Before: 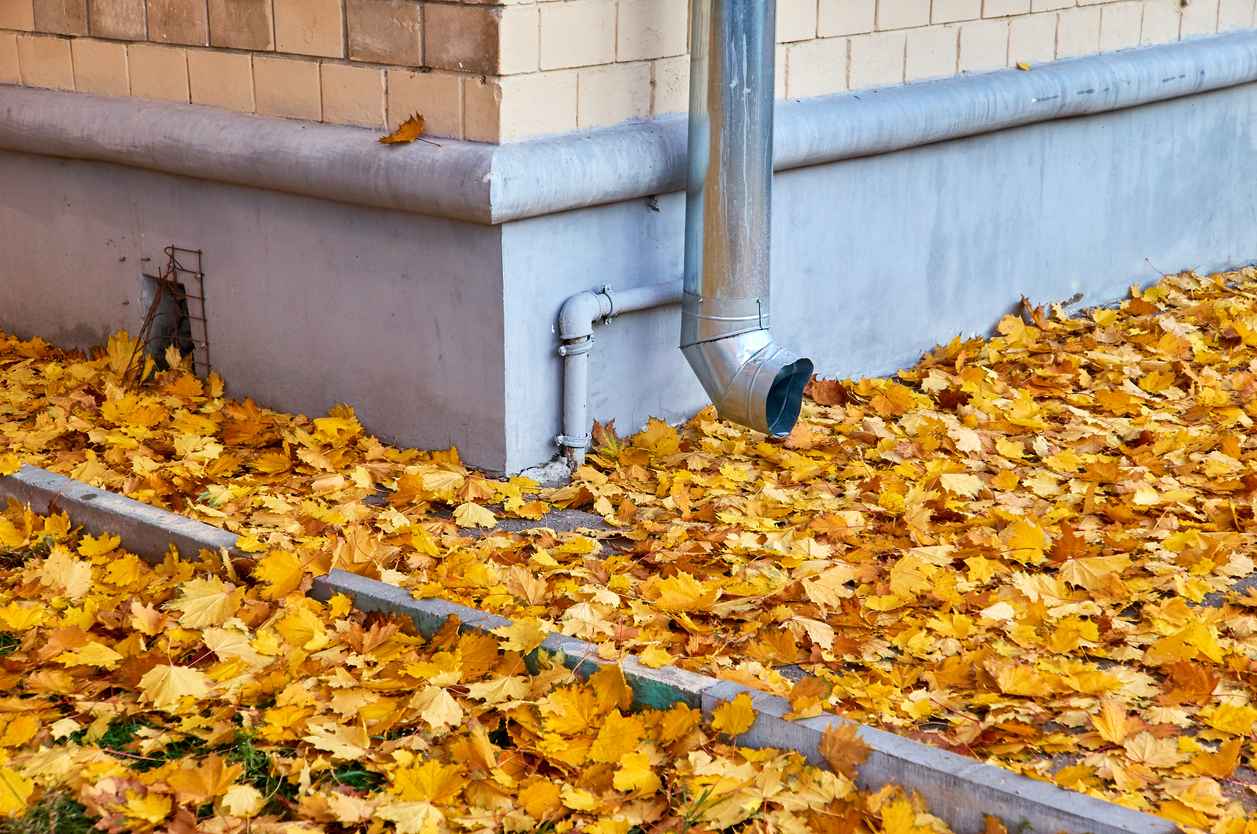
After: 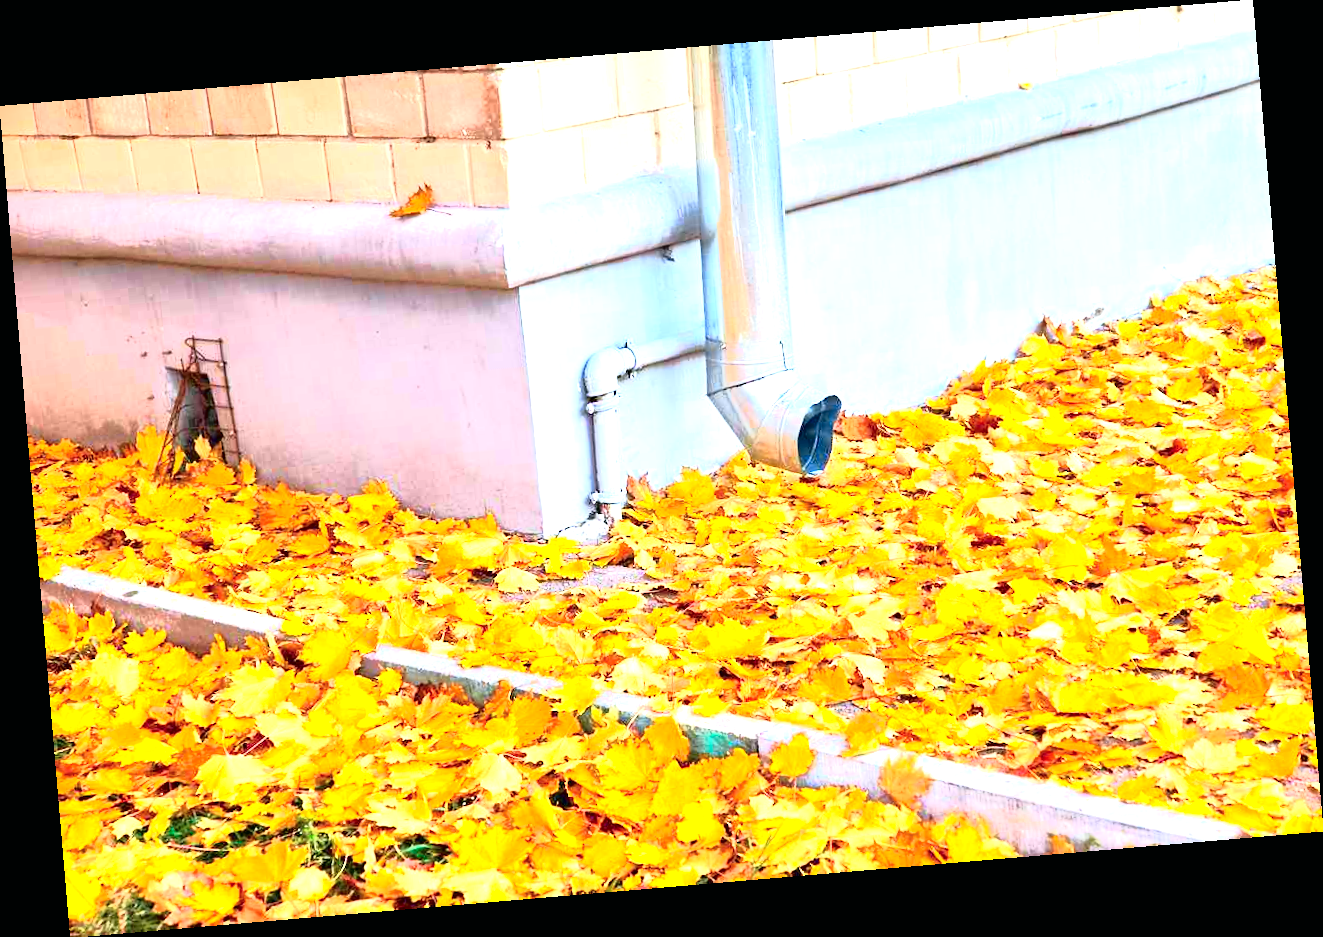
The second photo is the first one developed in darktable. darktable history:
exposure: black level correction 0, exposure 1.741 EV, compensate exposure bias true, compensate highlight preservation false
contrast brightness saturation: contrast 0.04, saturation 0.16
rotate and perspective: rotation -4.86°, automatic cropping off
tone curve: curves: ch0 [(0, 0) (0.105, 0.068) (0.195, 0.162) (0.283, 0.283) (0.384, 0.404) (0.485, 0.531) (0.638, 0.681) (0.795, 0.879) (1, 0.977)]; ch1 [(0, 0) (0.161, 0.092) (0.35, 0.33) (0.379, 0.401) (0.456, 0.469) (0.504, 0.5) (0.512, 0.514) (0.58, 0.597) (0.635, 0.646) (1, 1)]; ch2 [(0, 0) (0.371, 0.362) (0.437, 0.437) (0.5, 0.5) (0.53, 0.523) (0.56, 0.58) (0.622, 0.606) (1, 1)], color space Lab, independent channels, preserve colors none
